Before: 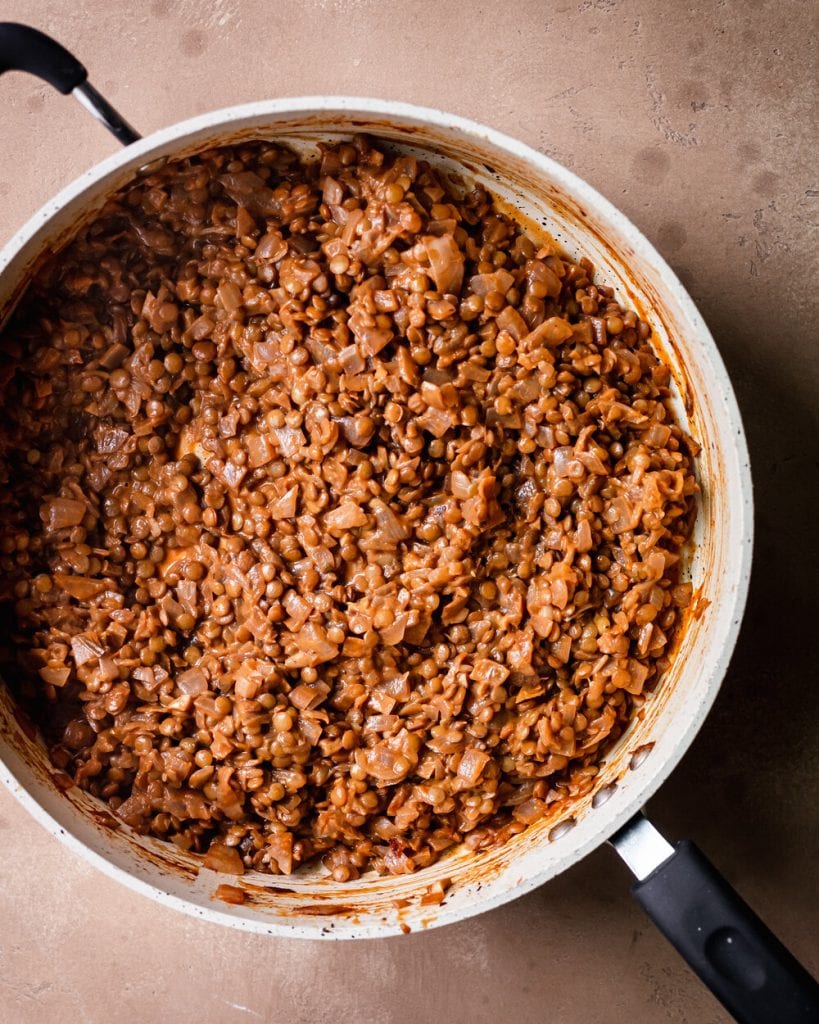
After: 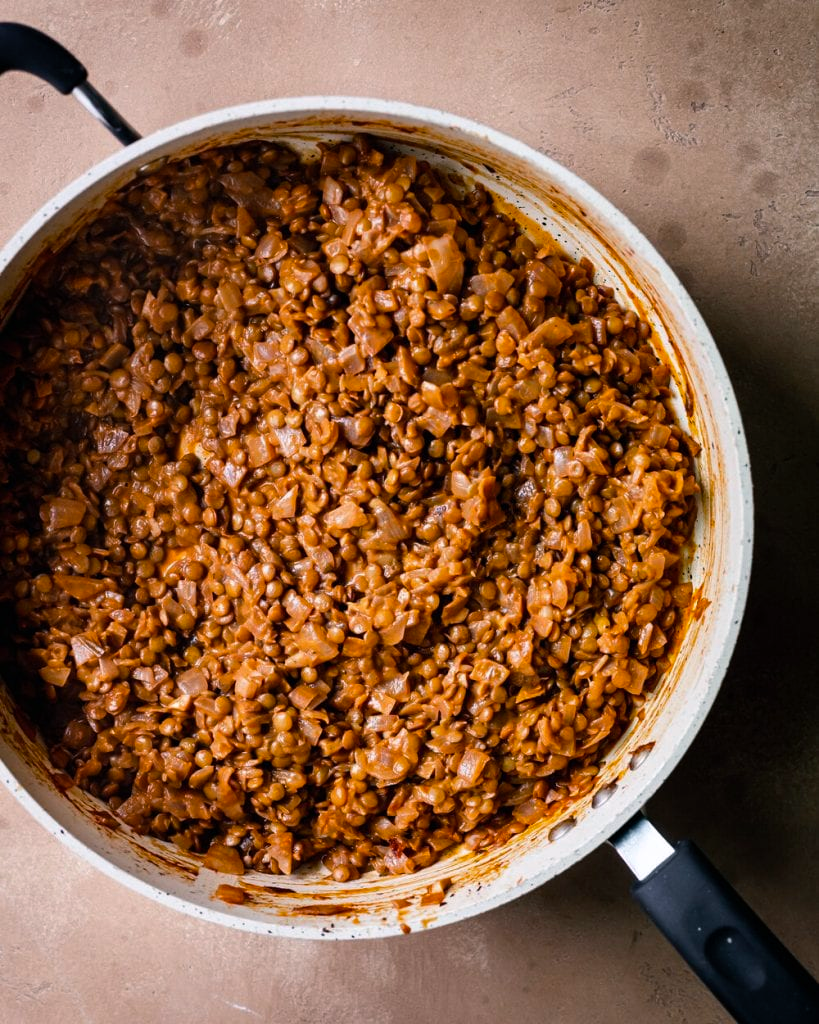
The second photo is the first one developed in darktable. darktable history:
color balance rgb: power › luminance -7.831%, power › chroma 1.079%, power › hue 217.62°, perceptual saturation grading › global saturation 29.447%
